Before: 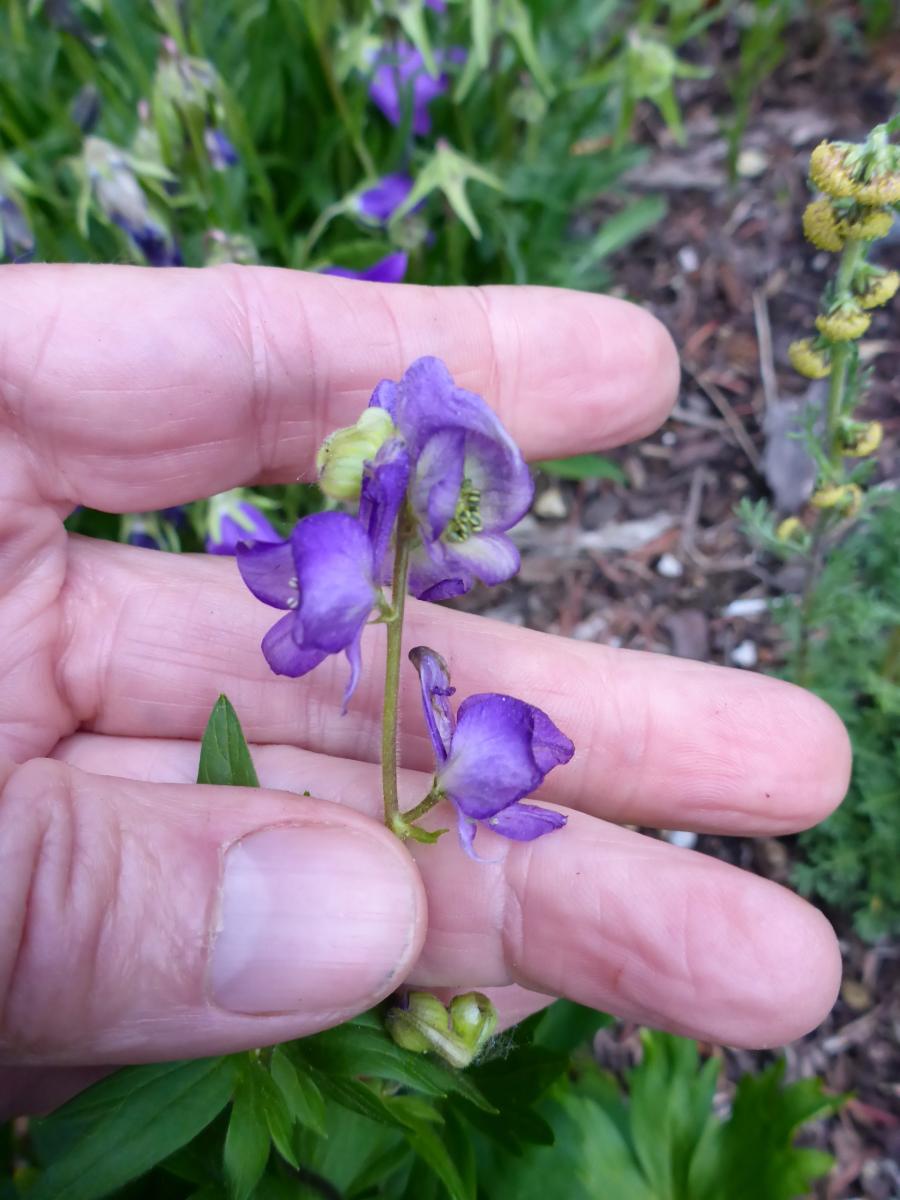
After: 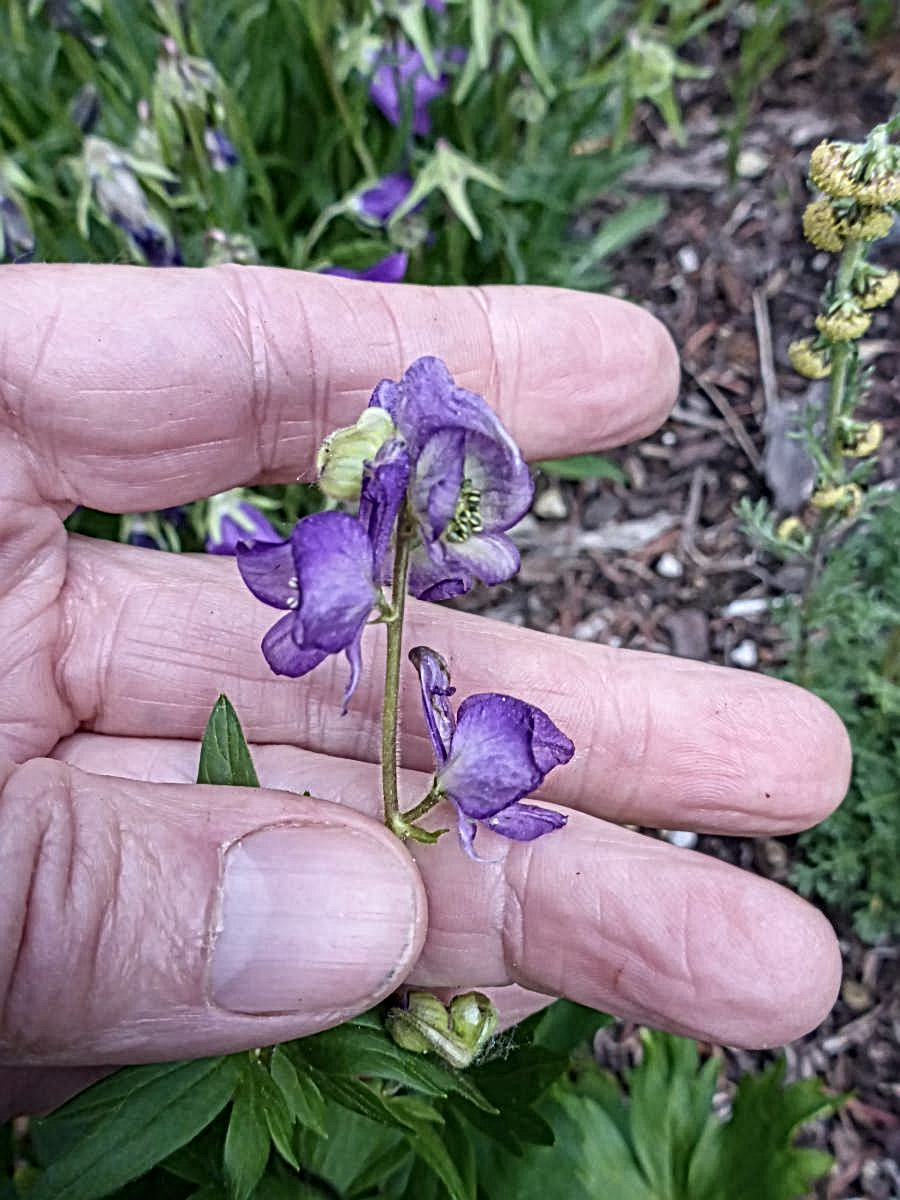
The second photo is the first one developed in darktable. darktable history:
local contrast: mode bilateral grid, contrast 20, coarseness 3, detail 300%, midtone range 0.2
contrast brightness saturation: contrast 0.06, brightness -0.01, saturation -0.23
